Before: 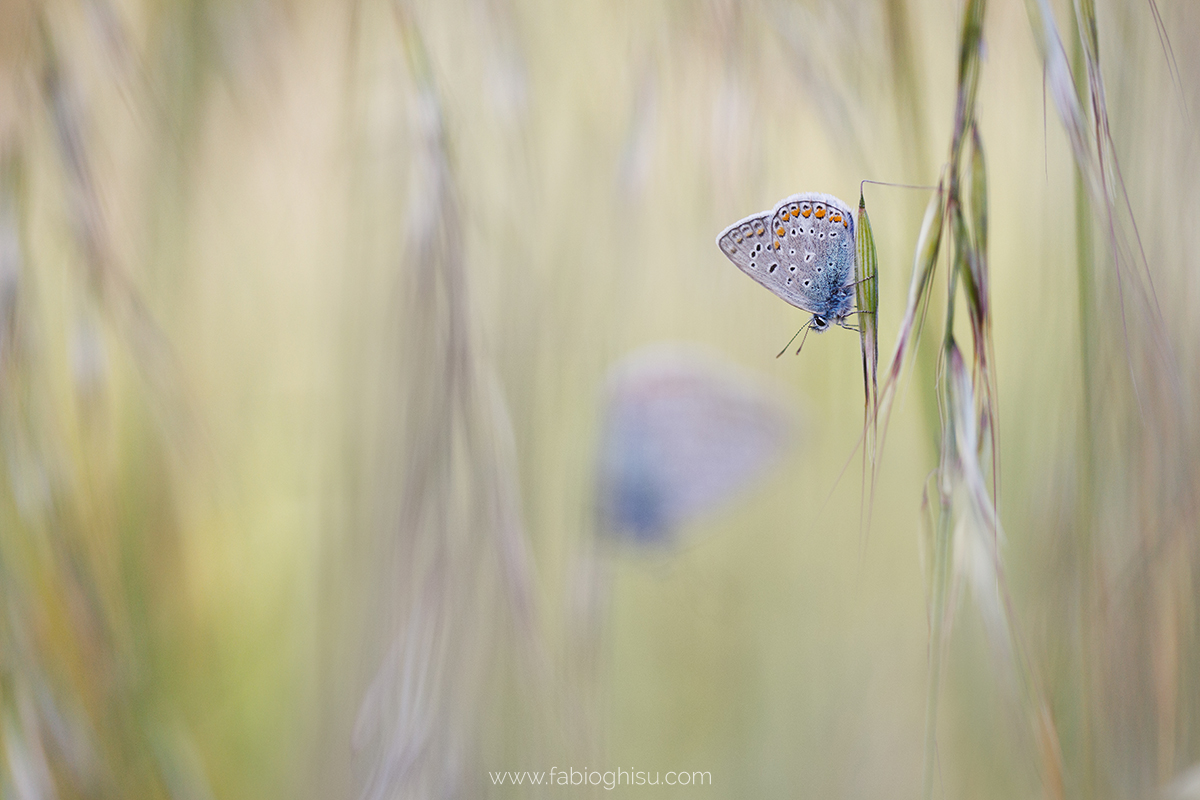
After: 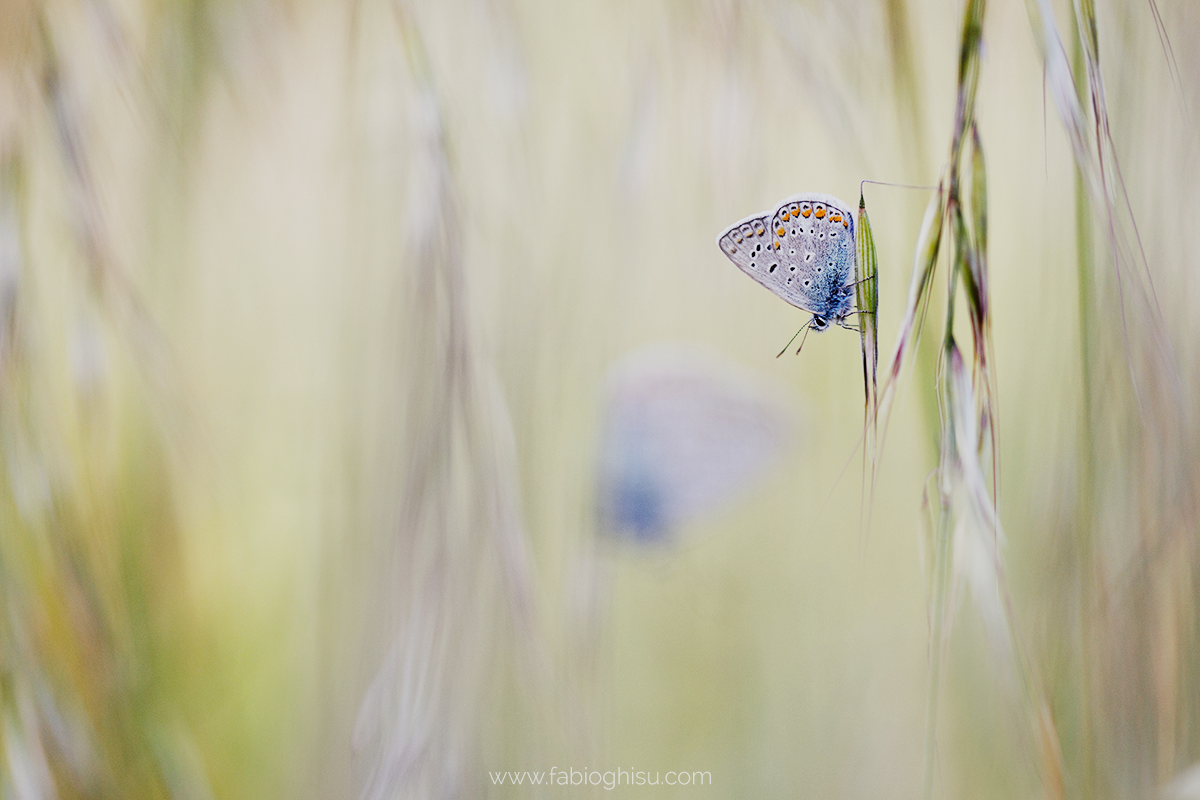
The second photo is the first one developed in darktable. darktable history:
sigmoid: contrast 1.81, skew -0.21, preserve hue 0%, red attenuation 0.1, red rotation 0.035, green attenuation 0.1, green rotation -0.017, blue attenuation 0.15, blue rotation -0.052, base primaries Rec2020
tone equalizer: on, module defaults
